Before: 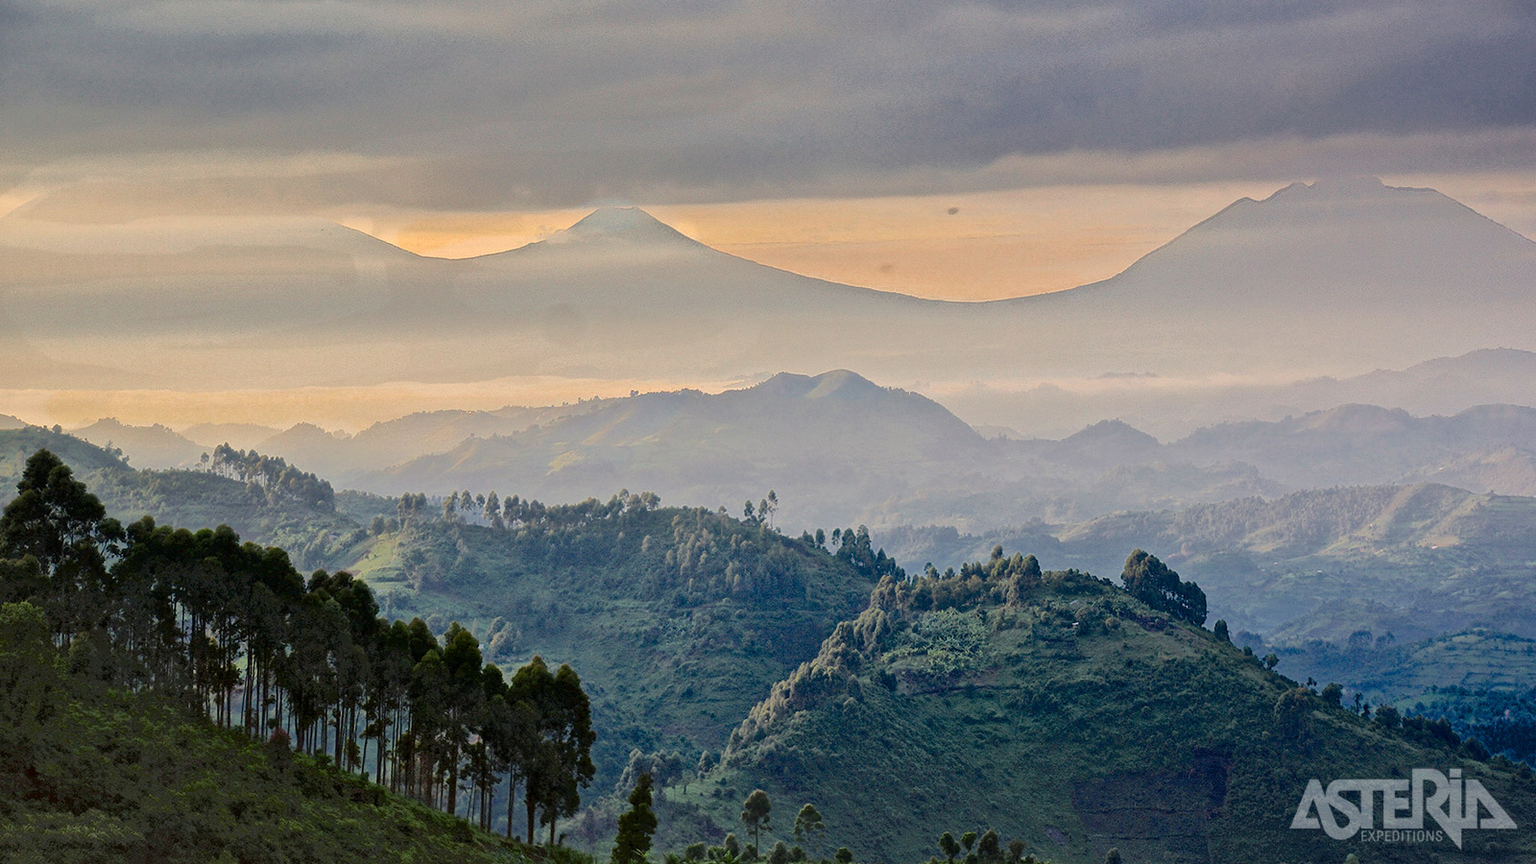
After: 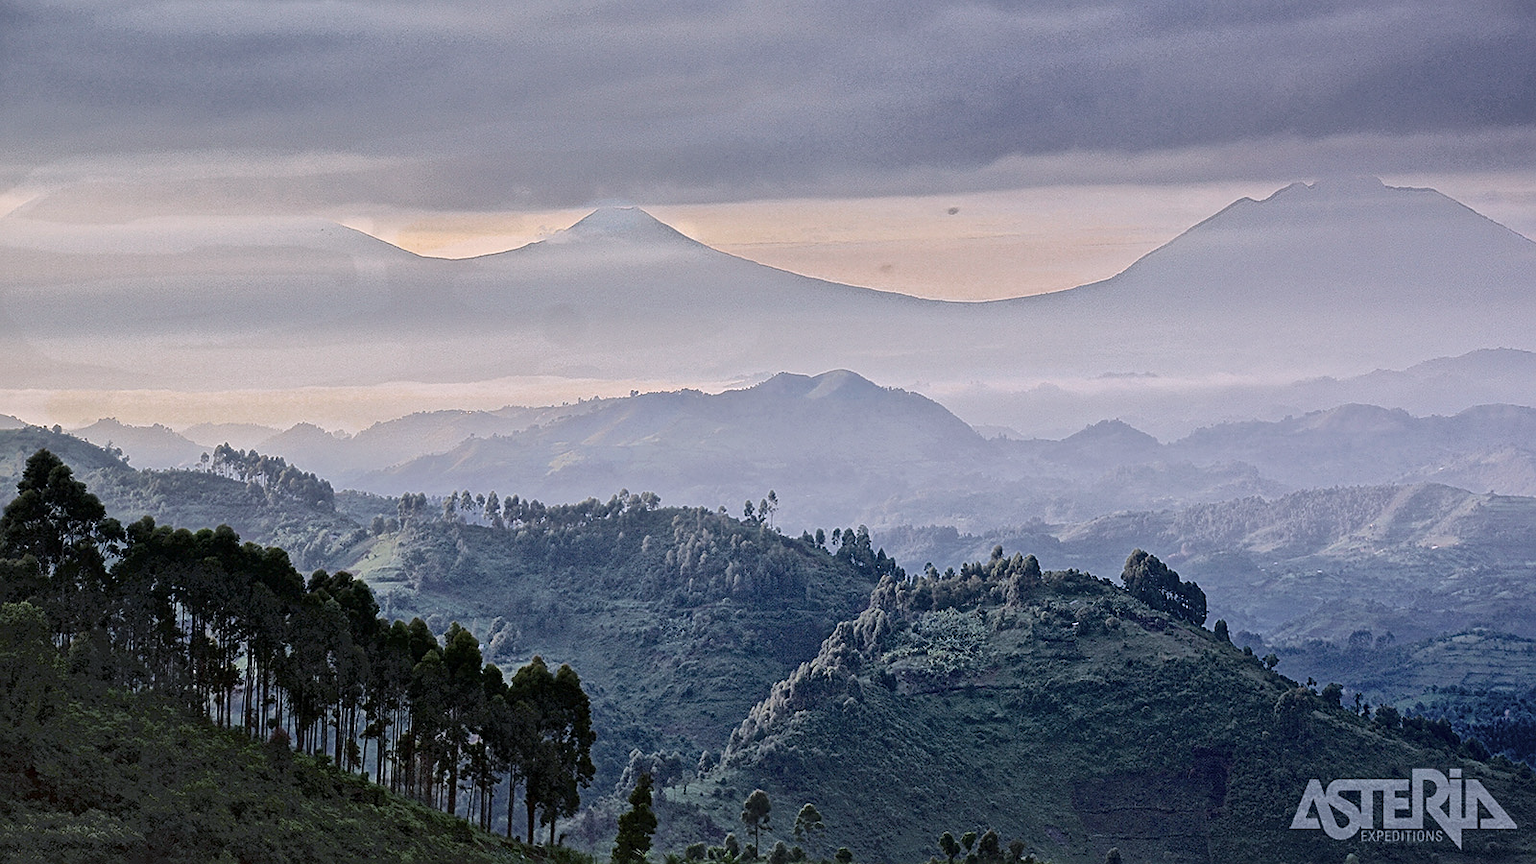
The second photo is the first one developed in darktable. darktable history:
contrast brightness saturation: contrast 0.1, saturation -0.36
sharpen: on, module defaults
color calibration: illuminant as shot in camera, x 0.379, y 0.396, temperature 4138.76 K
